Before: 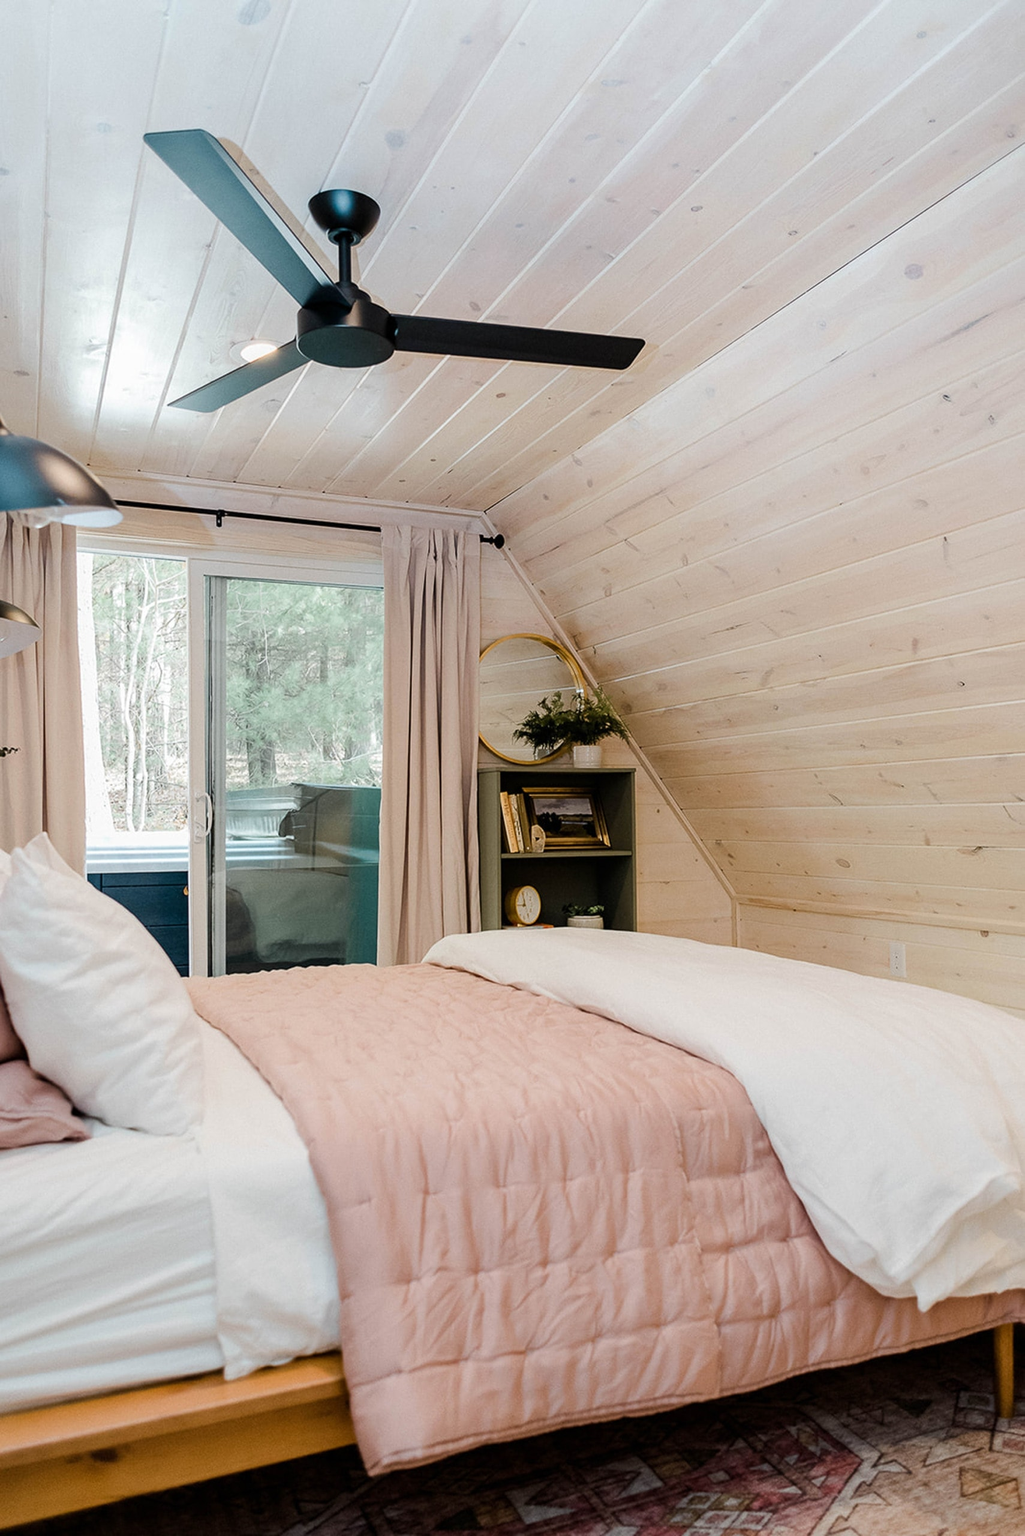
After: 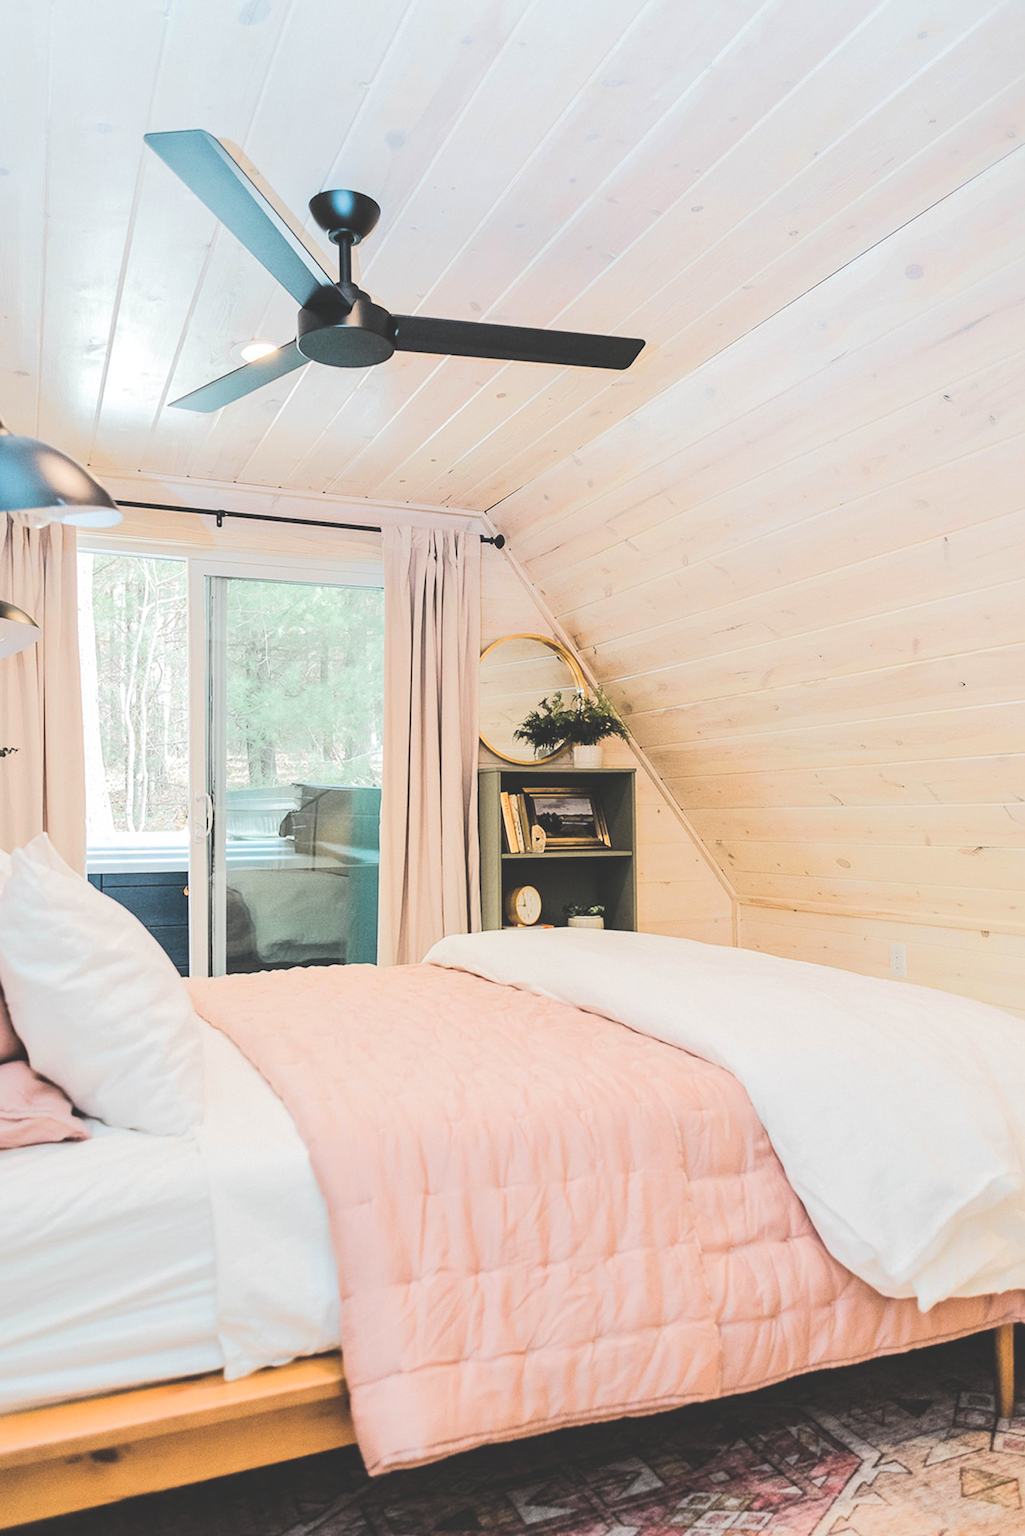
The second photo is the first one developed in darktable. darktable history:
tone equalizer: -7 EV 0.151 EV, -6 EV 0.618 EV, -5 EV 1.14 EV, -4 EV 1.34 EV, -3 EV 1.16 EV, -2 EV 0.6 EV, -1 EV 0.149 EV, edges refinement/feathering 500, mask exposure compensation -1.57 EV, preserve details no
local contrast: mode bilateral grid, contrast 20, coarseness 51, detail 119%, midtone range 0.2
exposure: black level correction -0.024, exposure -0.119 EV, compensate exposure bias true, compensate highlight preservation false
